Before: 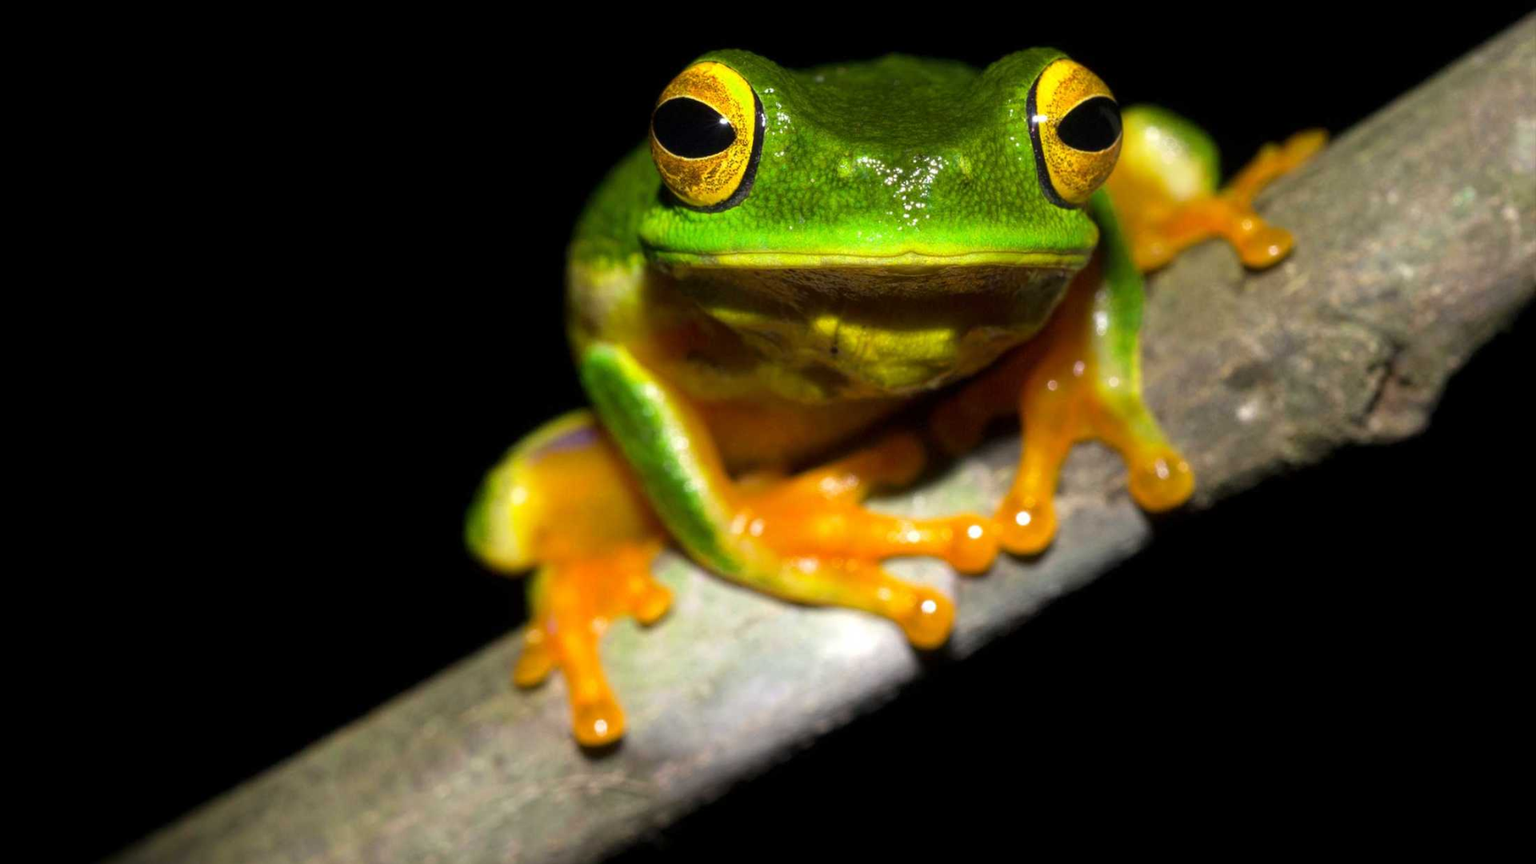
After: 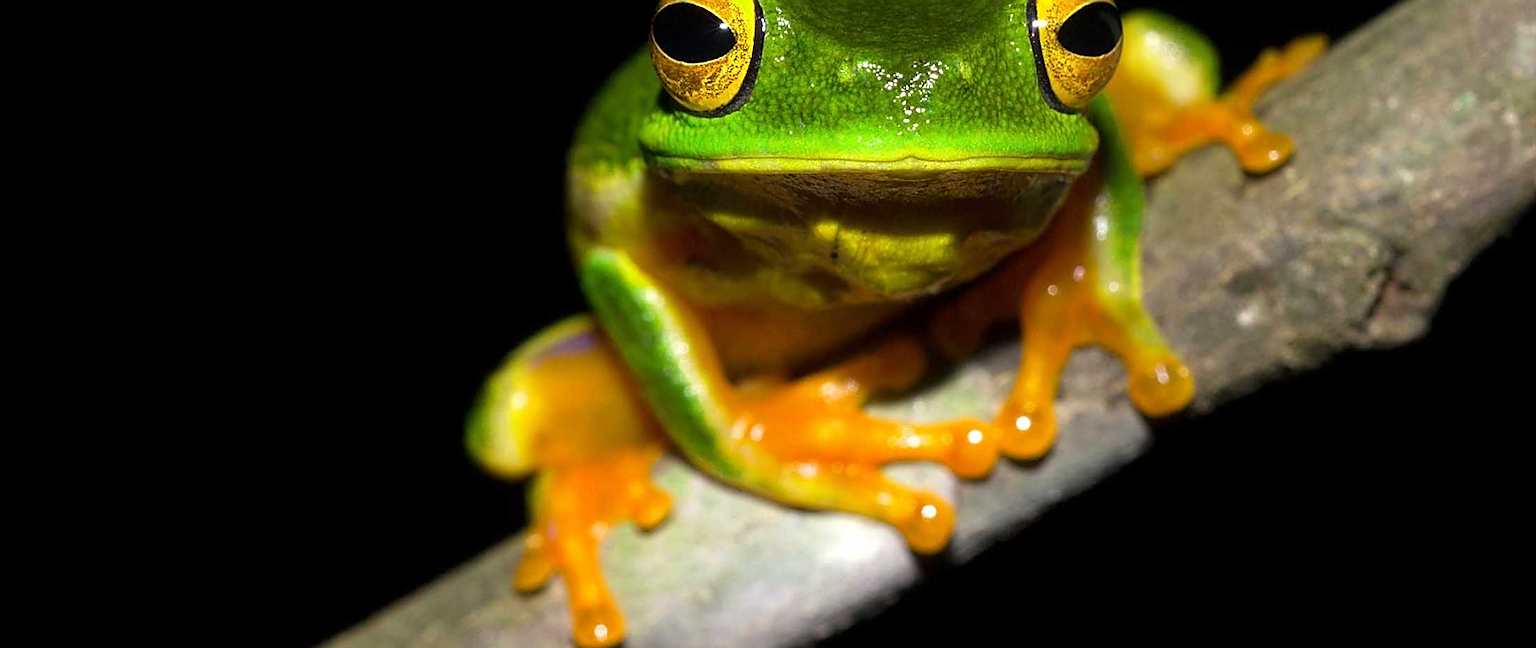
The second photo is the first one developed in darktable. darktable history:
crop: top 11.063%, bottom 13.911%
sharpen: radius 1.409, amount 1.257, threshold 0.786
